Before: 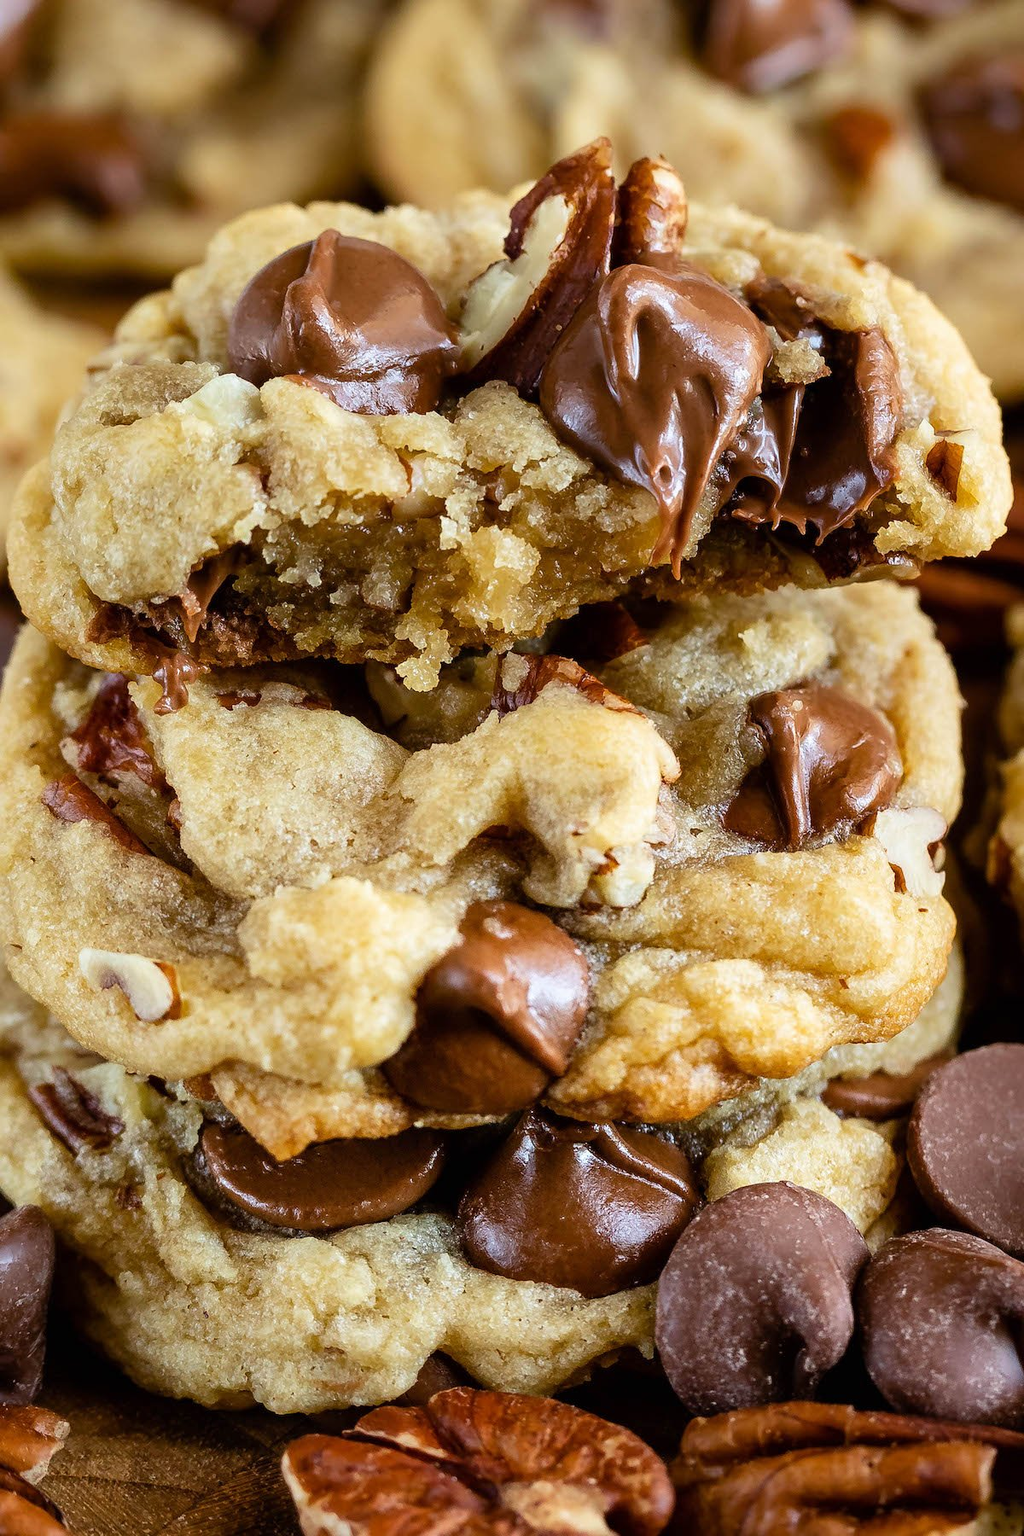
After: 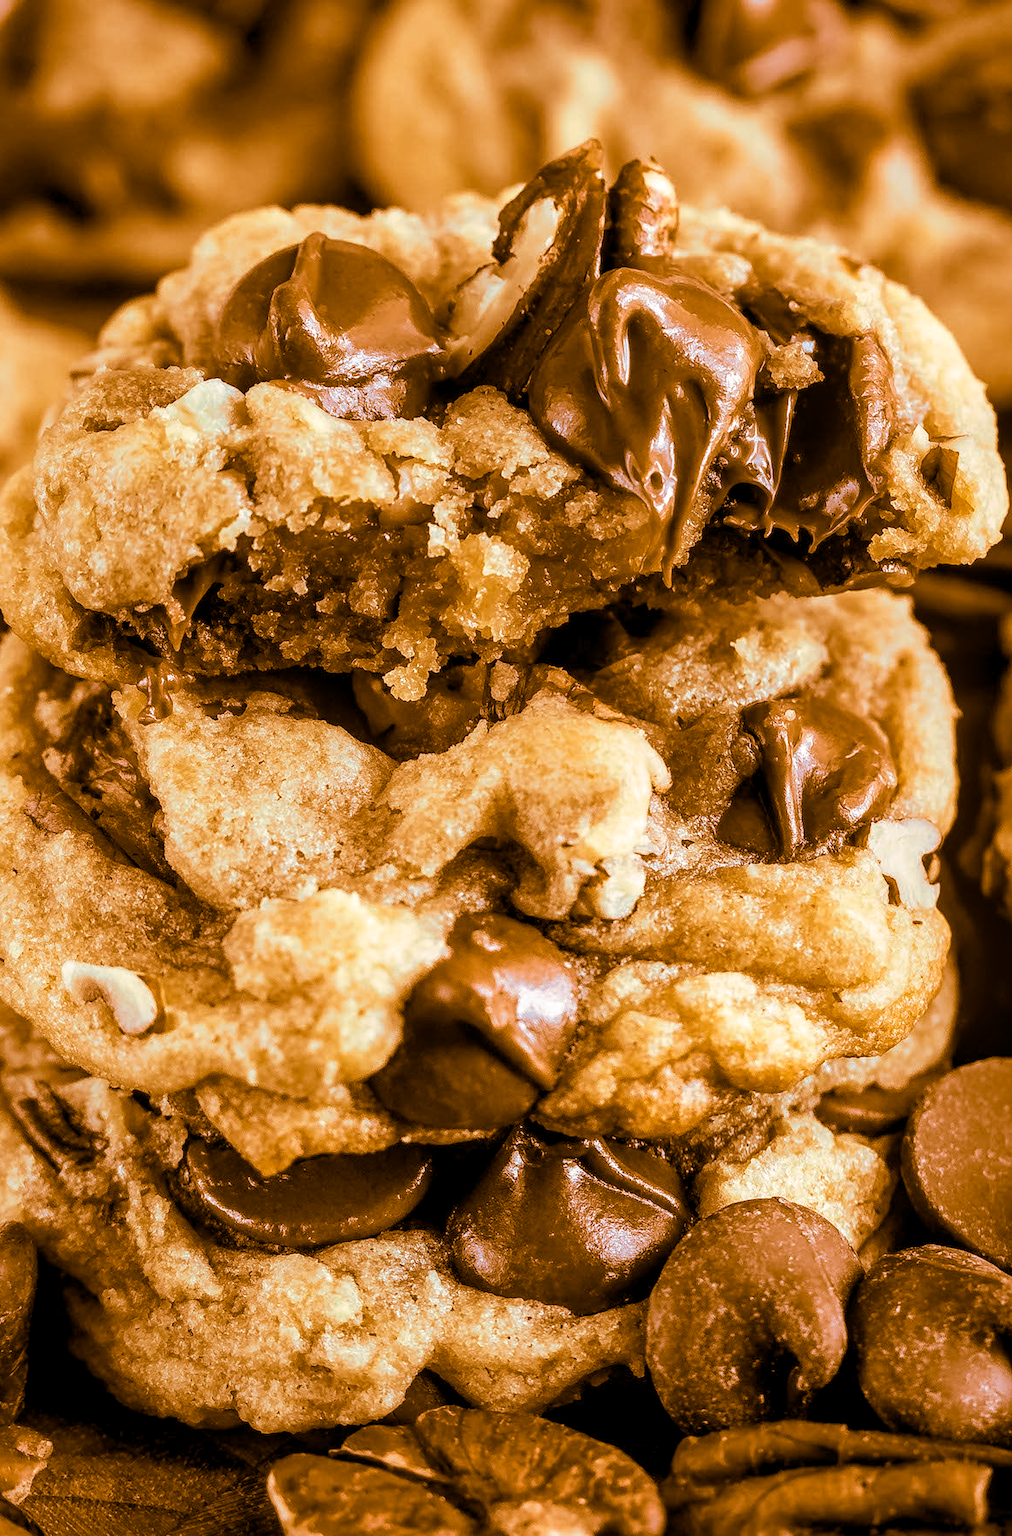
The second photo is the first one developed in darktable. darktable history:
split-toning: shadows › hue 26°, shadows › saturation 0.92, highlights › hue 40°, highlights › saturation 0.92, balance -63, compress 0%
local contrast: on, module defaults
crop and rotate: left 1.774%, right 0.633%, bottom 1.28%
